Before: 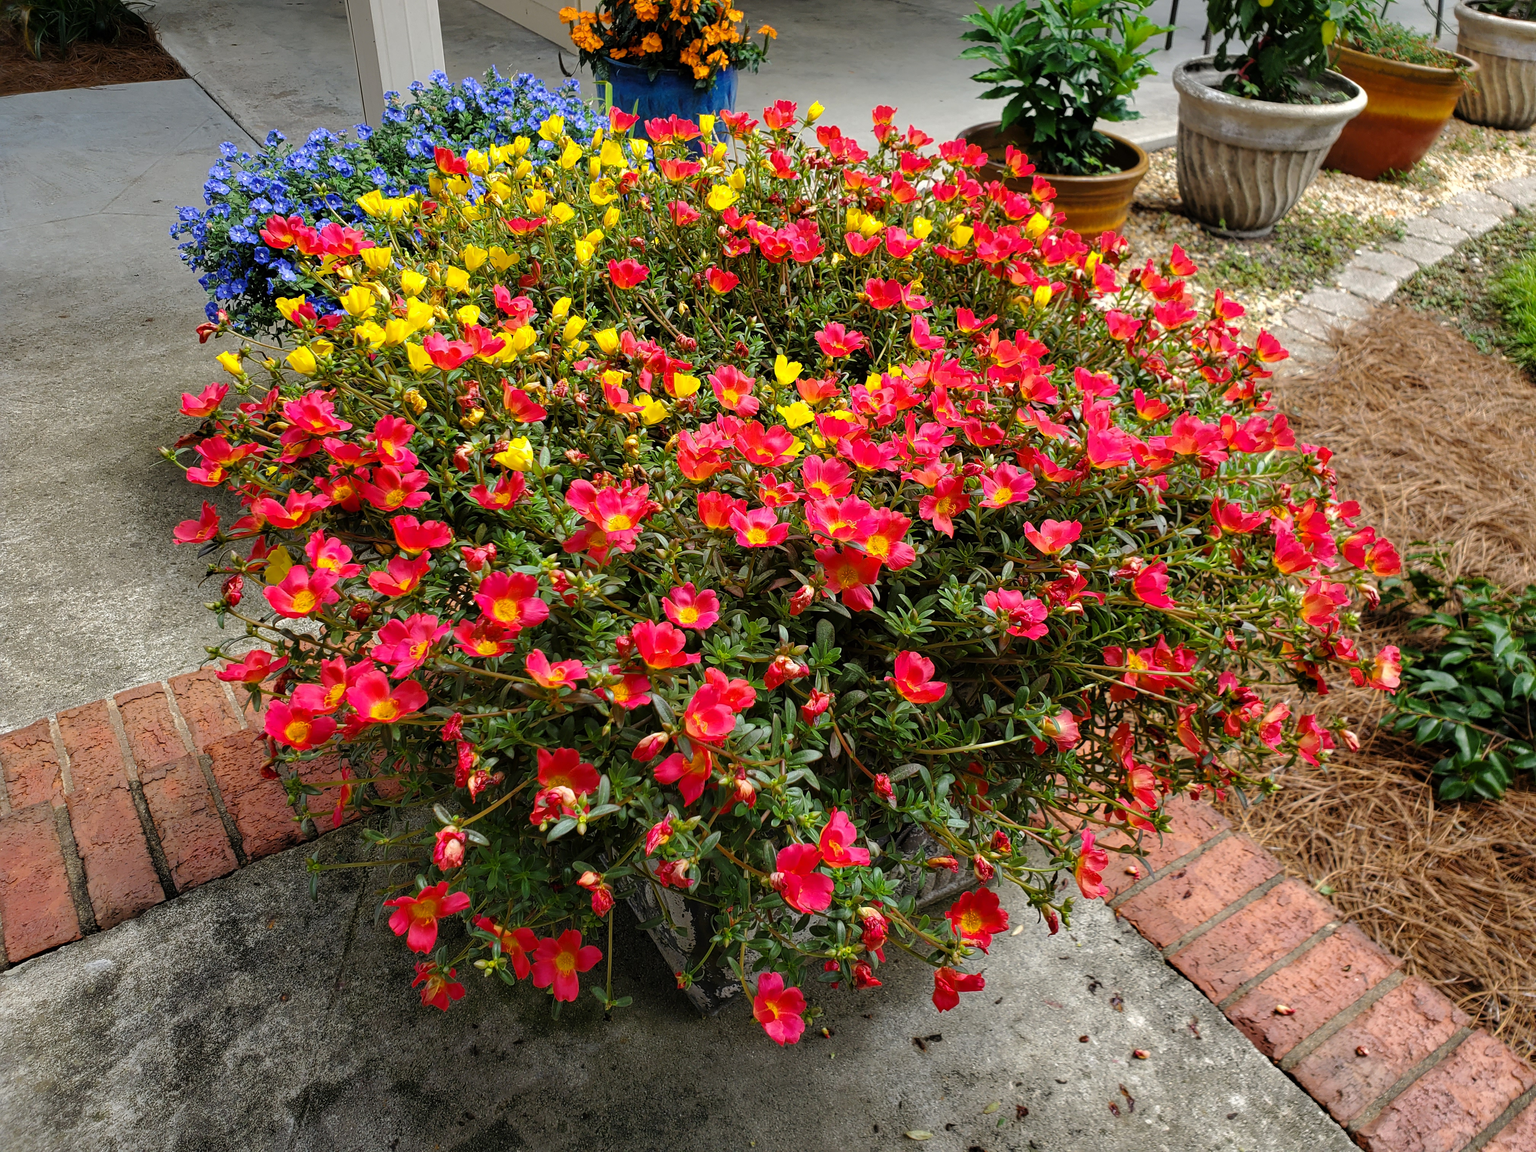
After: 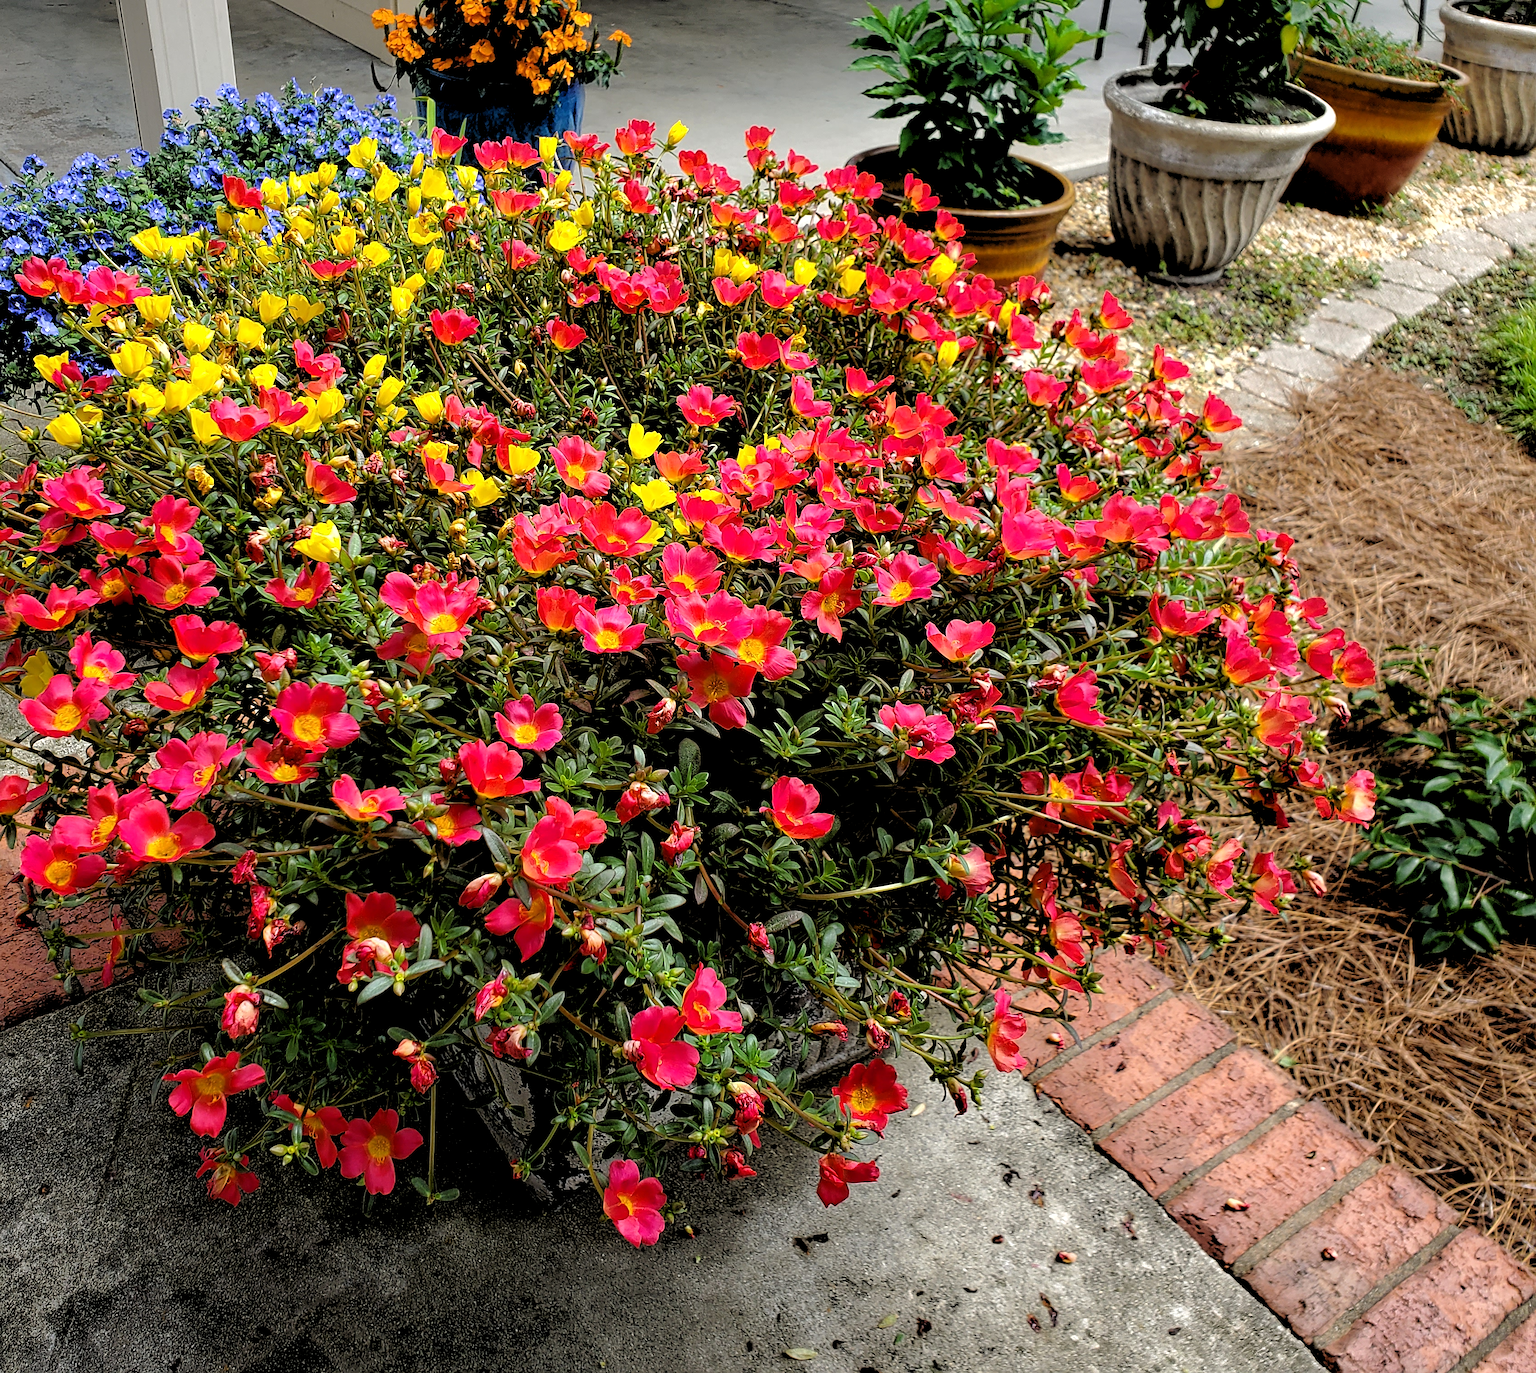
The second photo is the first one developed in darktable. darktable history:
sharpen: on, module defaults
rgb levels: levels [[0.029, 0.461, 0.922], [0, 0.5, 1], [0, 0.5, 1]]
crop: left 16.145%
